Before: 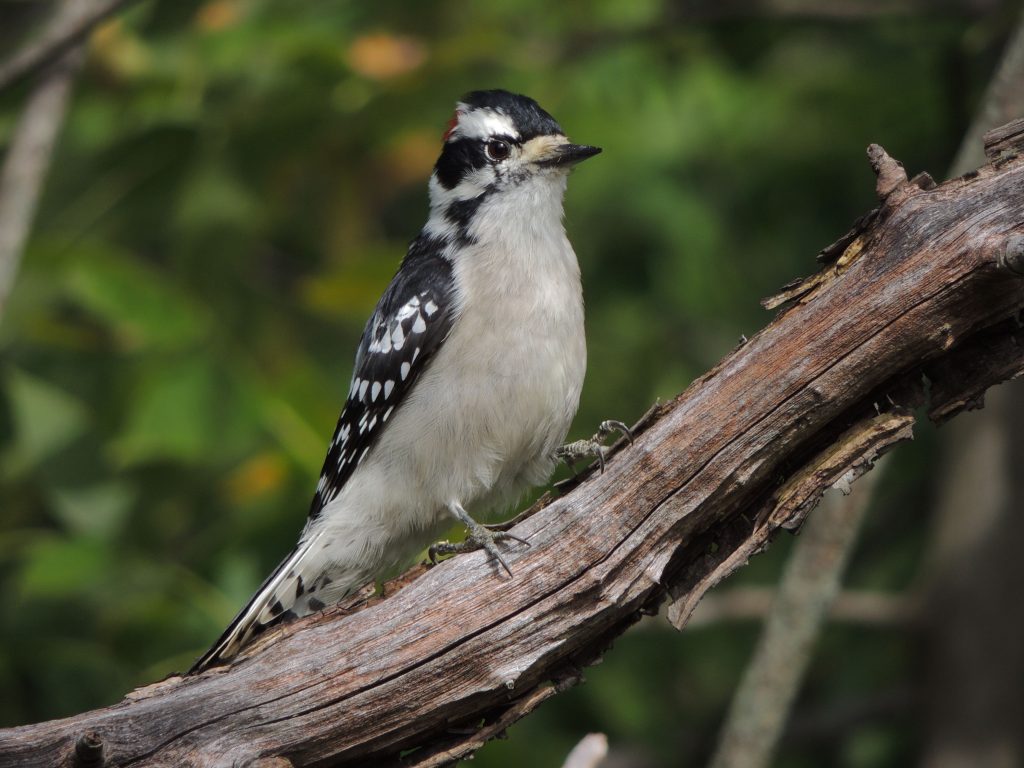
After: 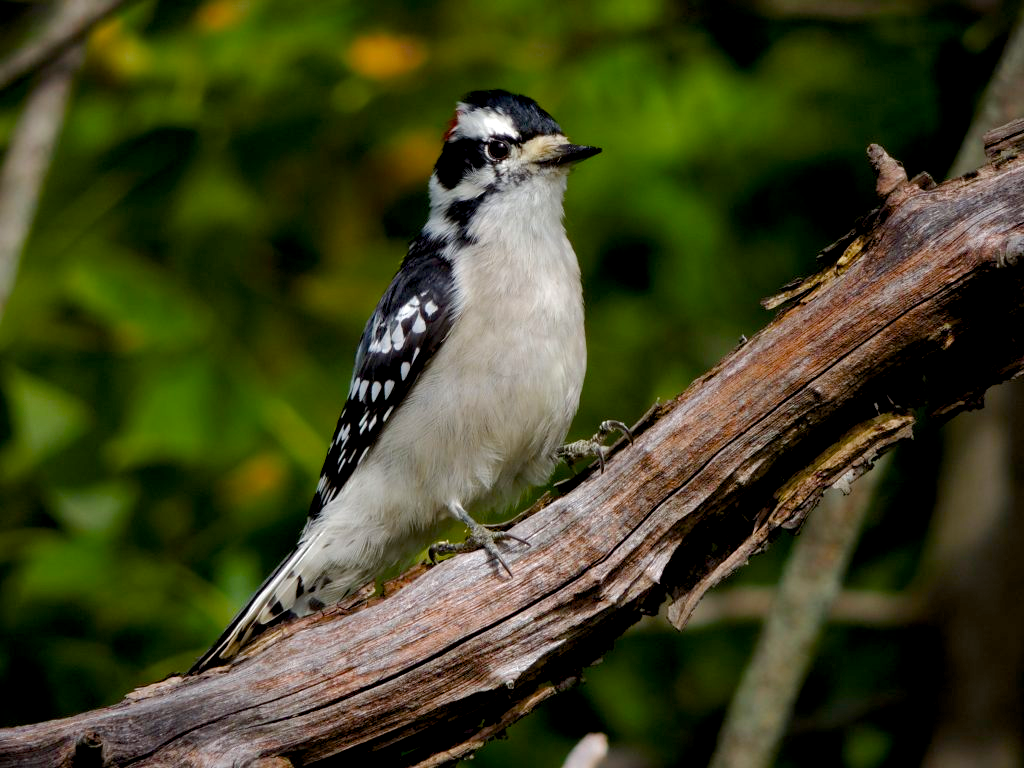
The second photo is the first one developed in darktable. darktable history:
color balance rgb: shadows lift › luminance -9.41%, highlights gain › luminance 17.6%, global offset › luminance -1.45%, perceptual saturation grading › highlights -17.77%, perceptual saturation grading › mid-tones 33.1%, perceptual saturation grading › shadows 50.52%, global vibrance 24.22%
white balance: emerald 1
